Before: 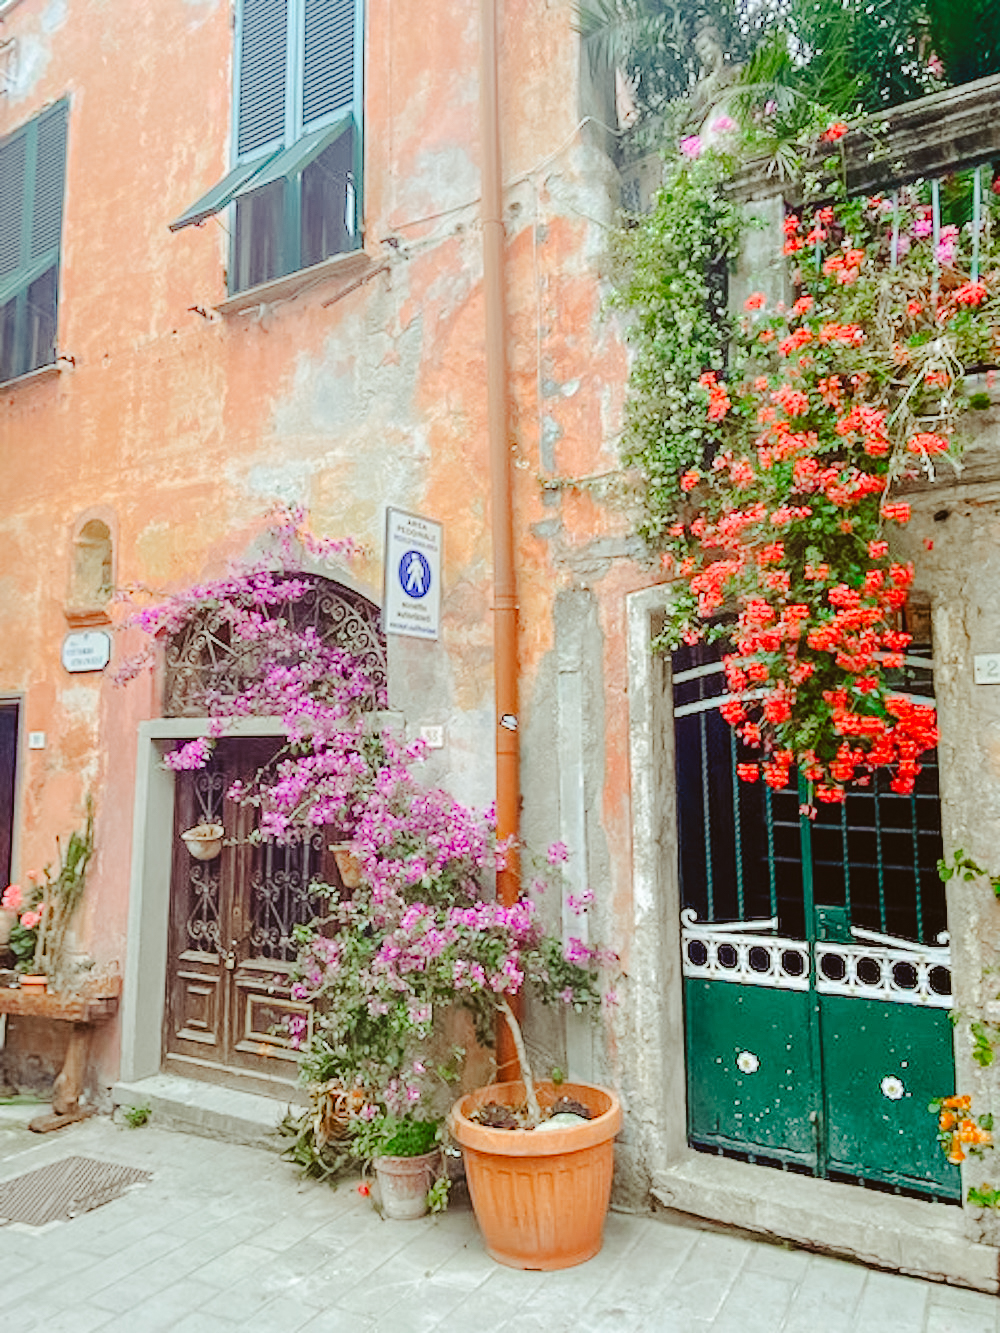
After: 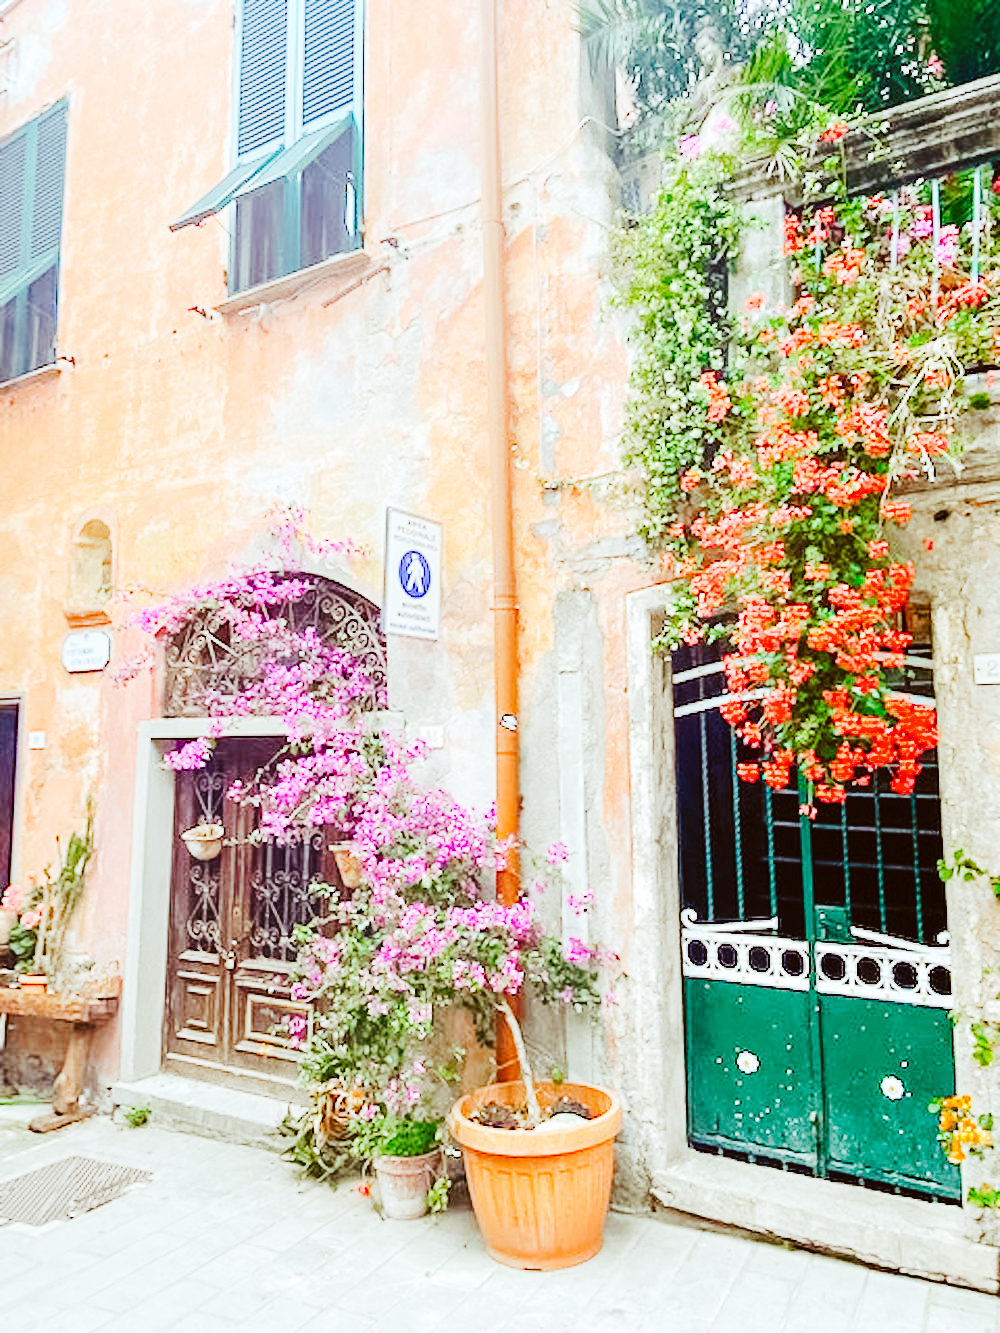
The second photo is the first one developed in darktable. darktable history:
exposure: compensate highlight preservation false
white balance: red 0.98, blue 1.034
base curve: curves: ch0 [(0, 0) (0.005, 0.002) (0.15, 0.3) (0.4, 0.7) (0.75, 0.95) (1, 1)], preserve colors none
